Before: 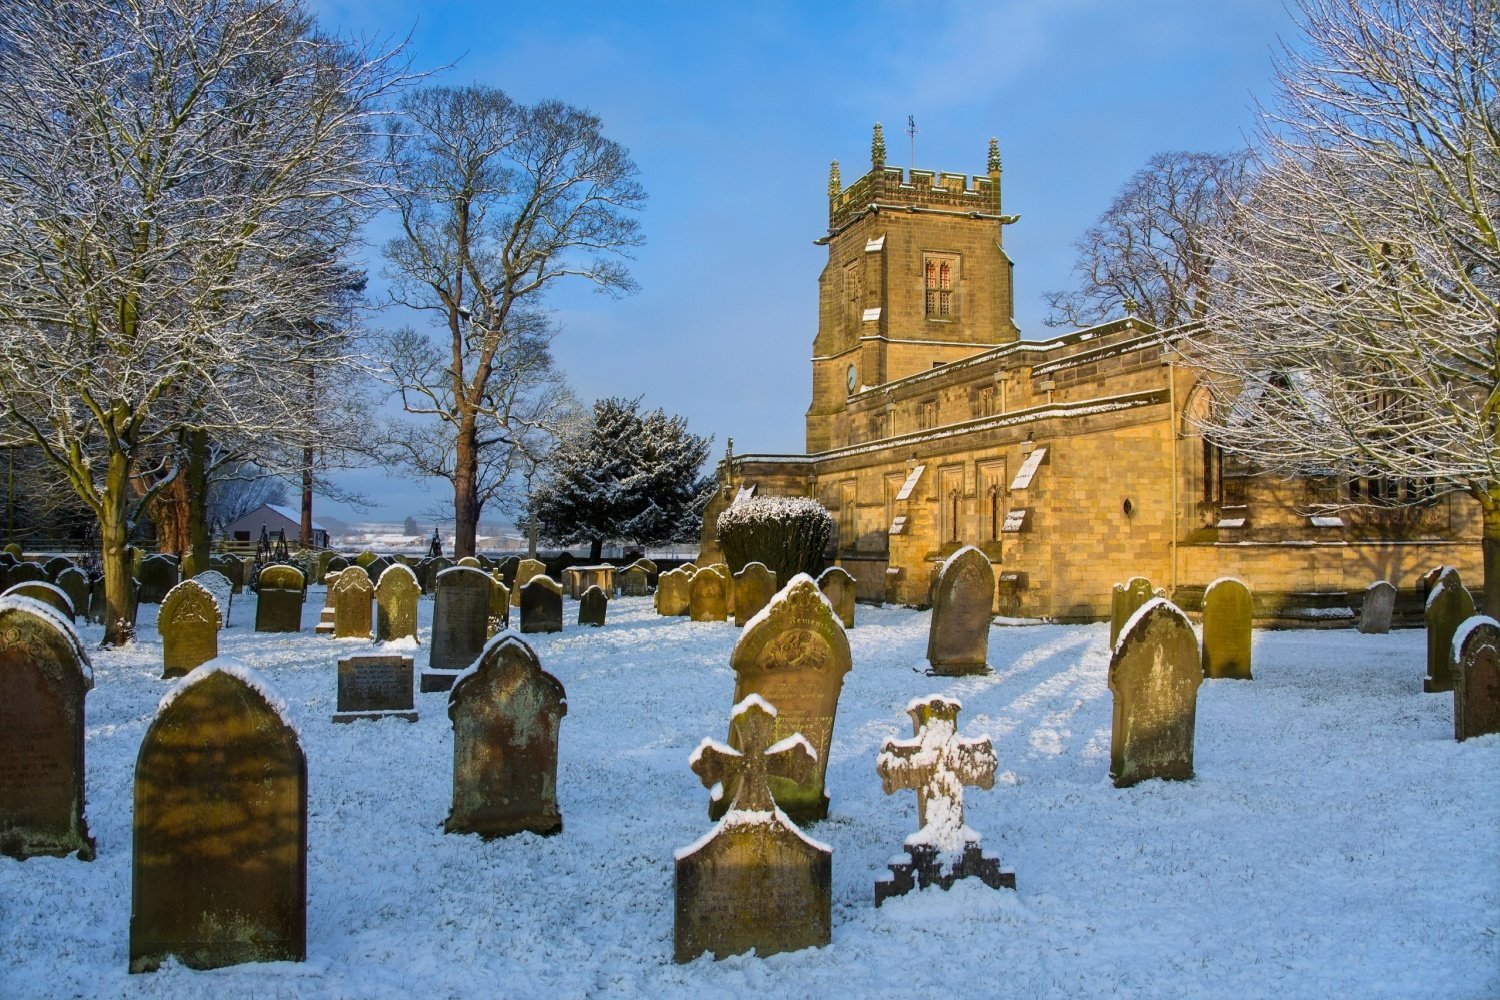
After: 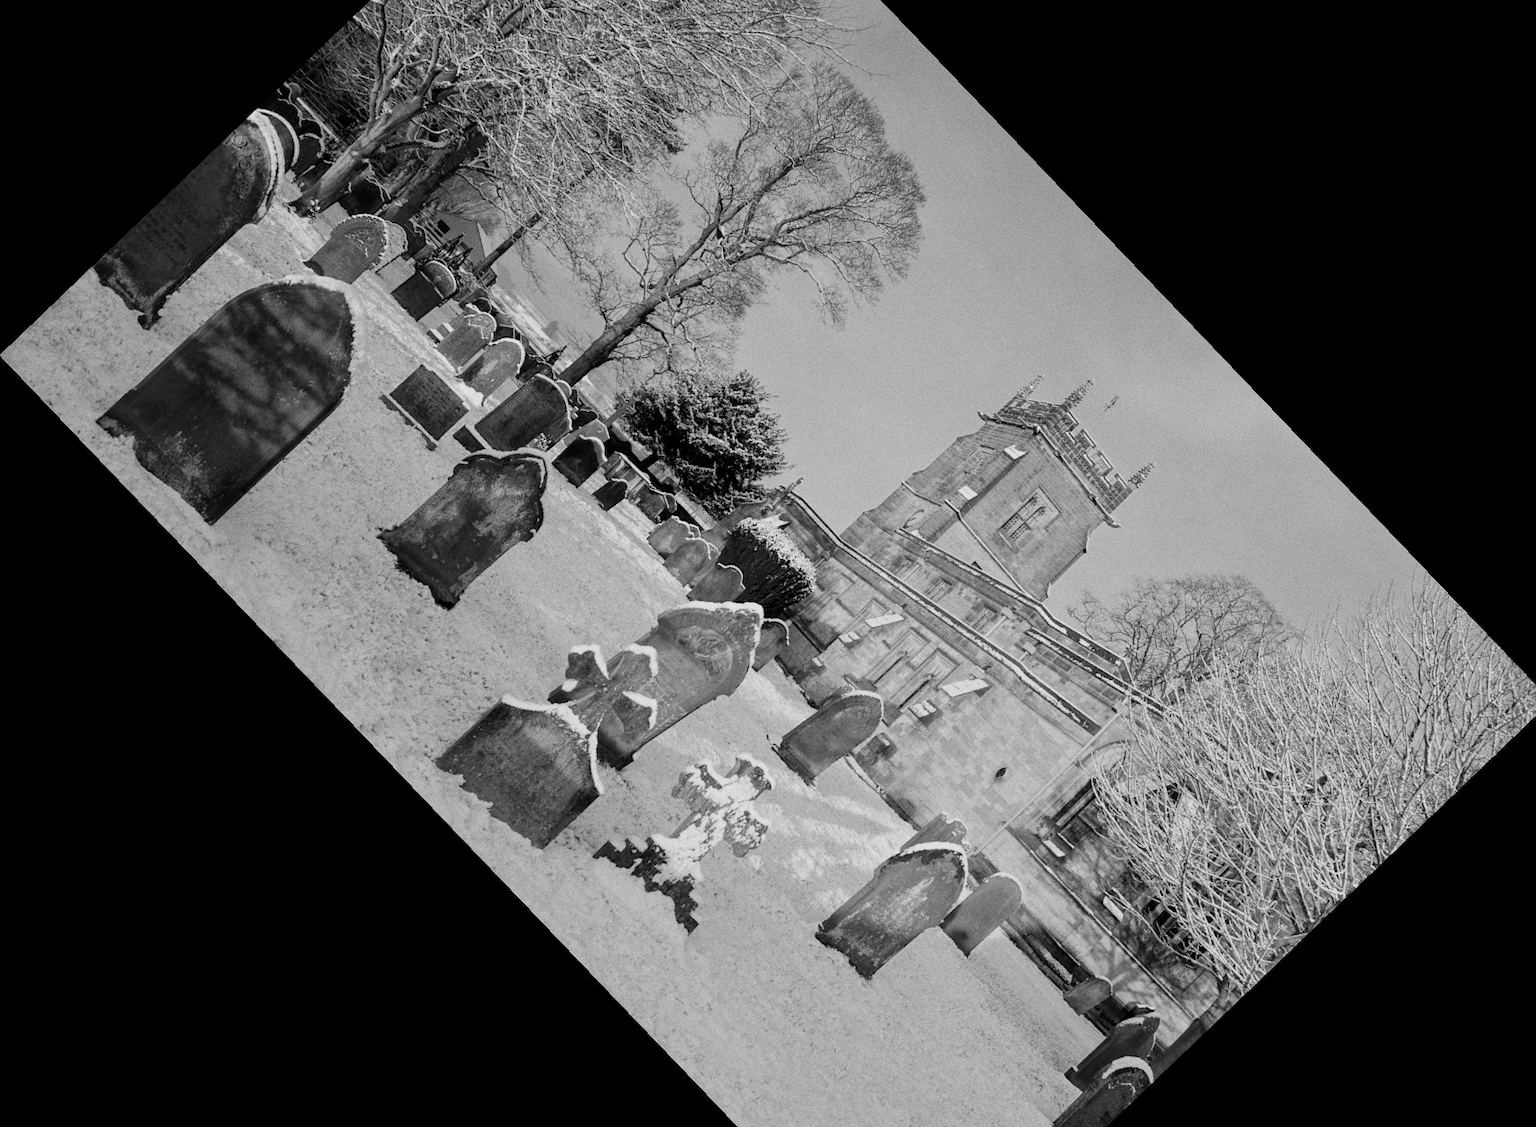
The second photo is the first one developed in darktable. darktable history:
monochrome: on, module defaults
exposure: exposure 0.64 EV, compensate highlight preservation false
crop and rotate: angle -46.26°, top 16.234%, right 0.912%, bottom 11.704%
filmic rgb: black relative exposure -7.65 EV, white relative exposure 4.56 EV, hardness 3.61
grain: coarseness 0.09 ISO
